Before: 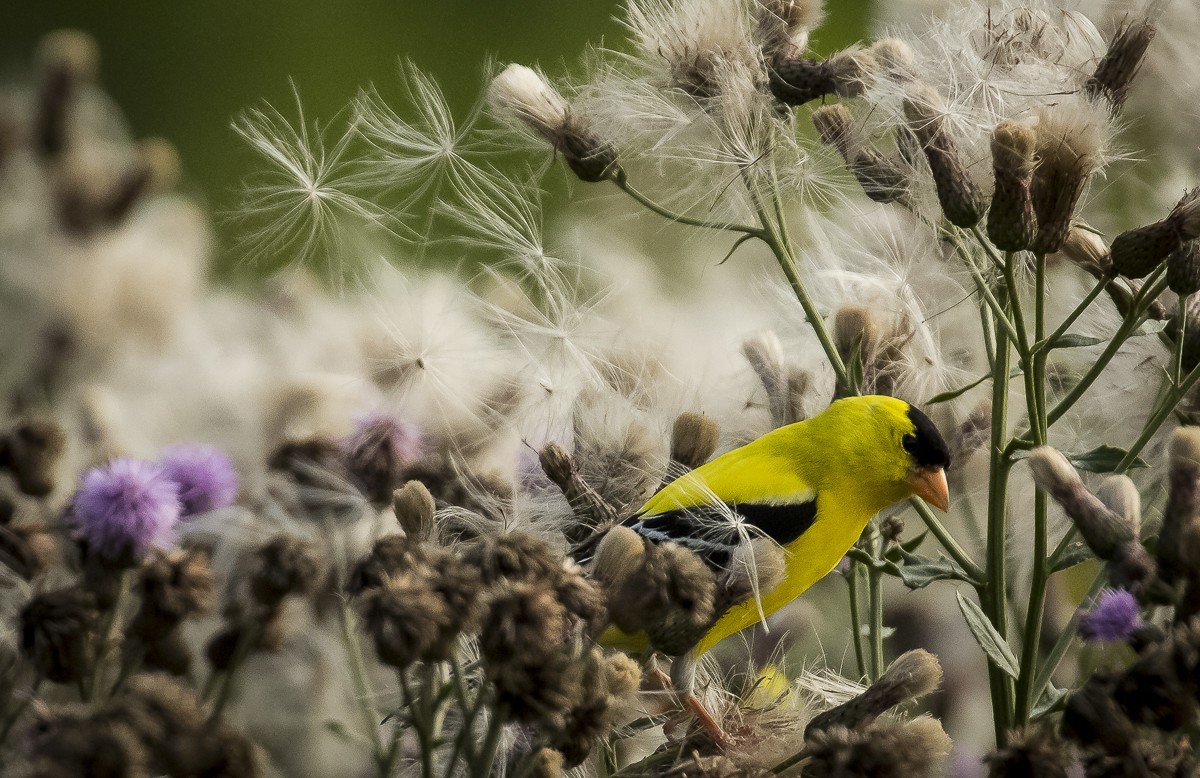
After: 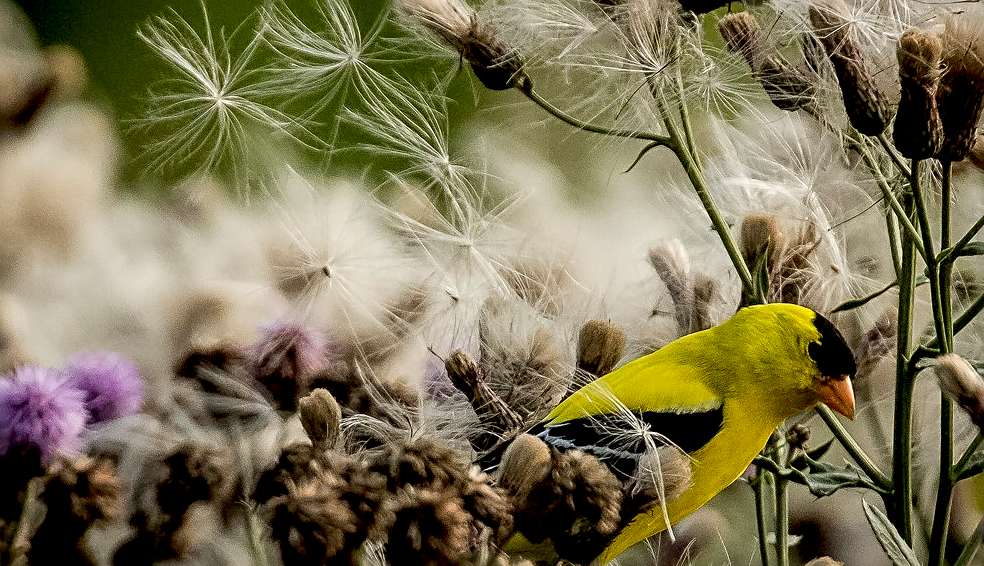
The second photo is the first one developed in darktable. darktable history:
exposure: black level correction 0.016, exposure -0.009 EV, compensate highlight preservation false
local contrast: on, module defaults
crop: left 7.856%, top 11.836%, right 10.12%, bottom 15.387%
sharpen: radius 2.531, amount 0.628
